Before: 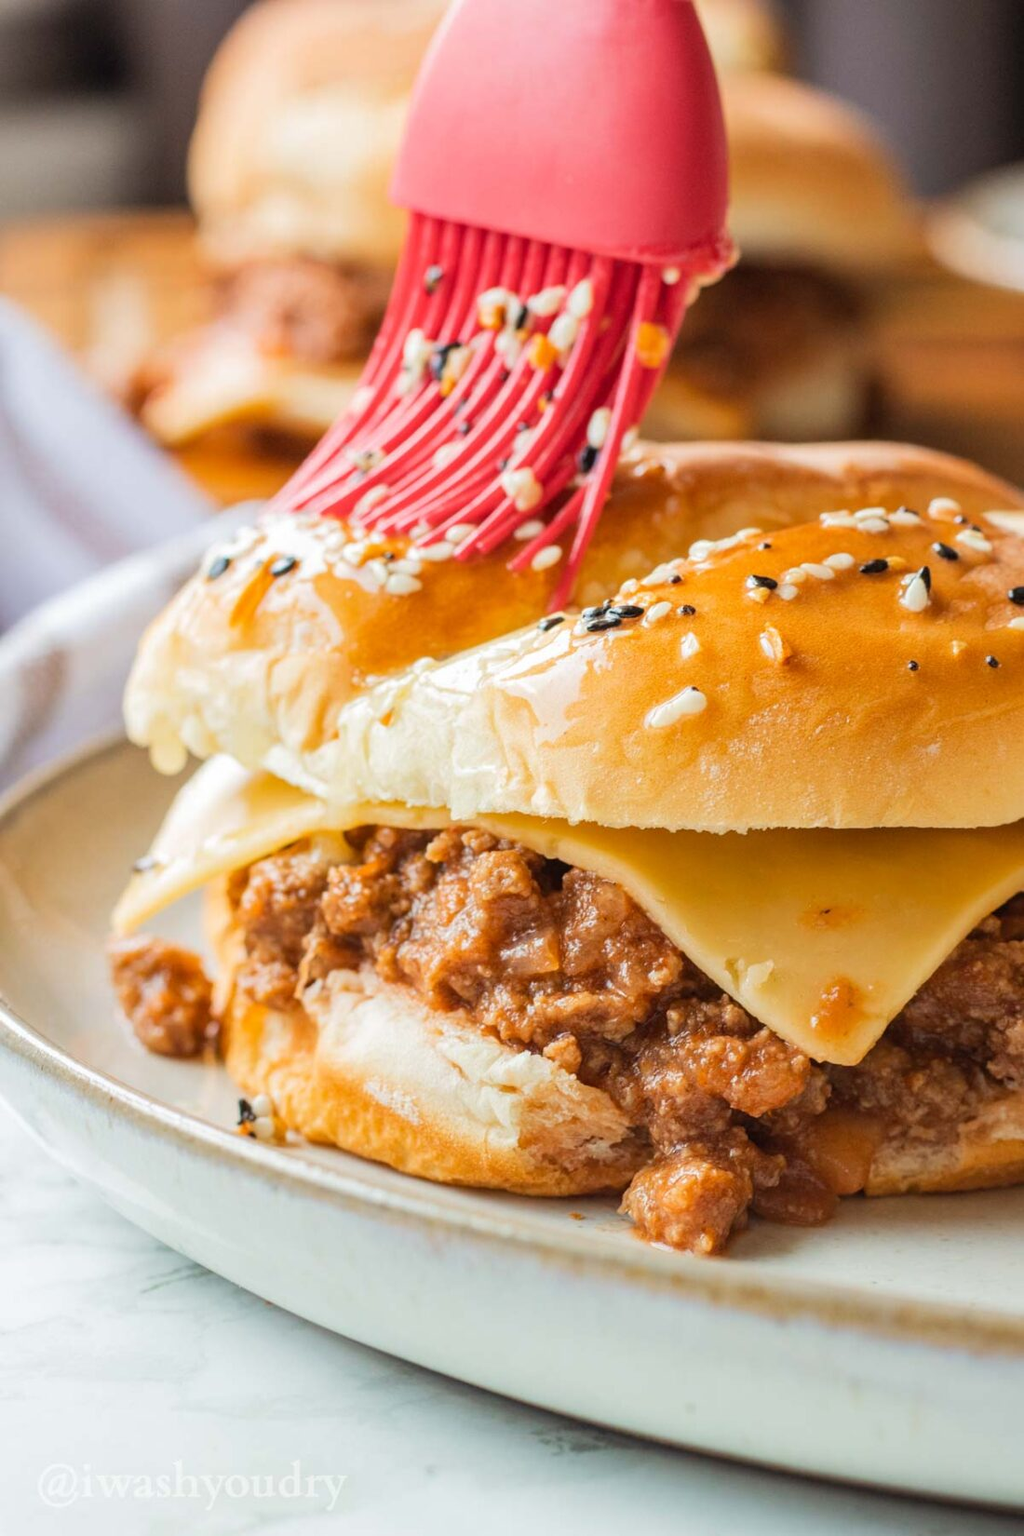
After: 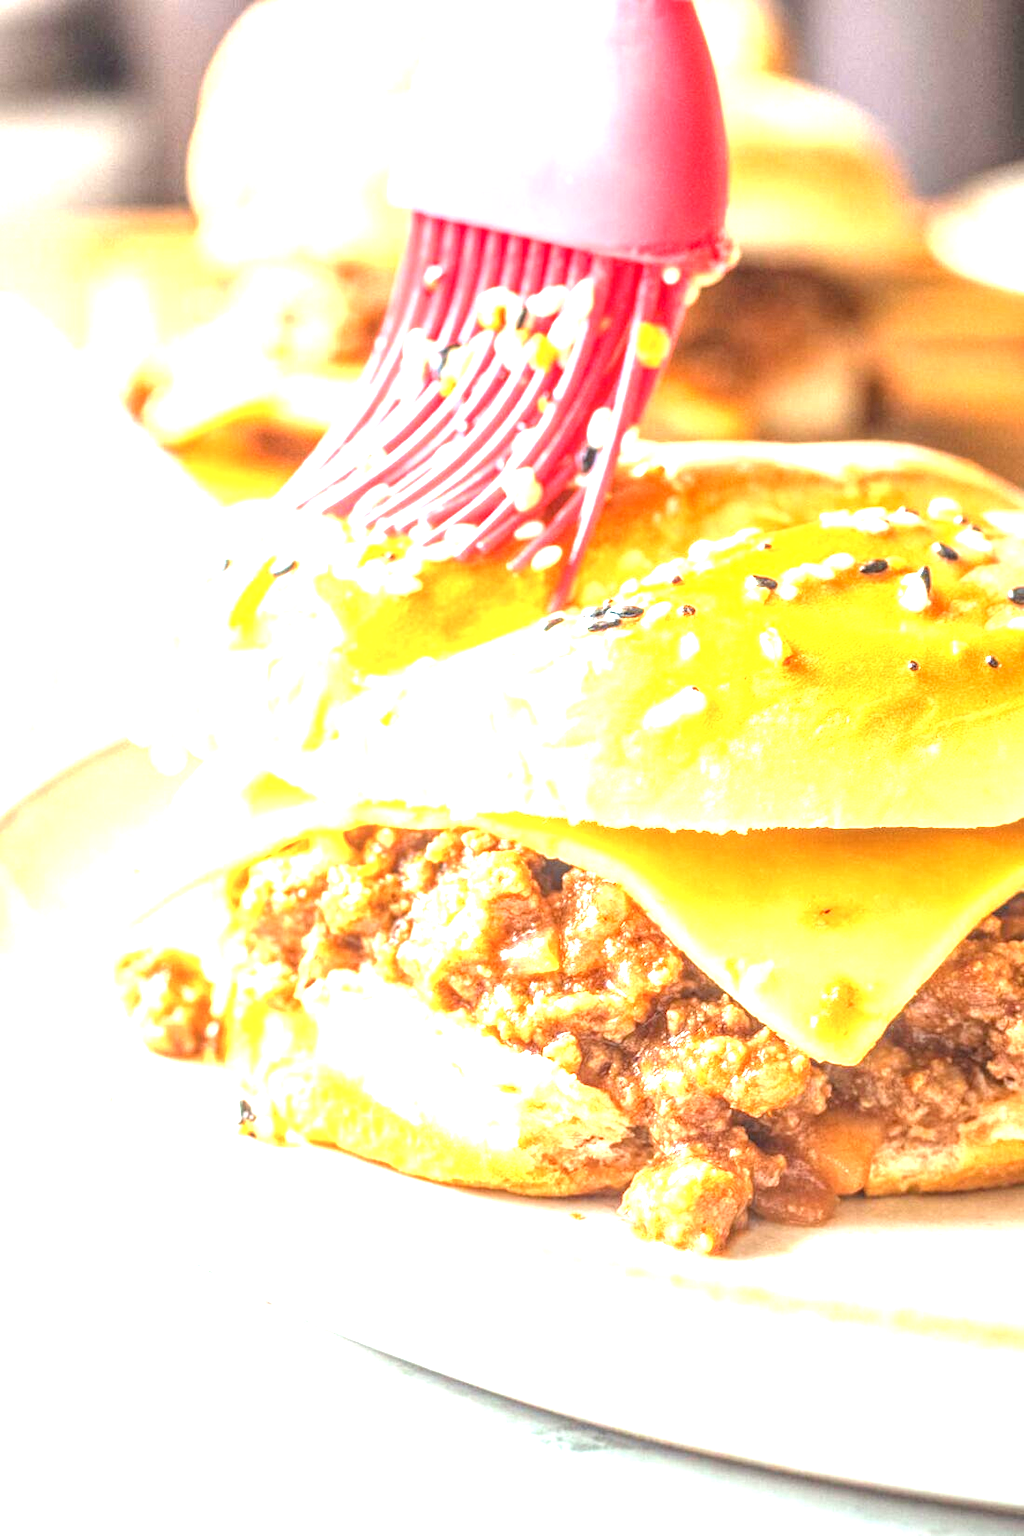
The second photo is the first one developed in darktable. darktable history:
local contrast: highlights 0%, shadows 0%, detail 133%
exposure: exposure 2.04 EV, compensate highlight preservation false
